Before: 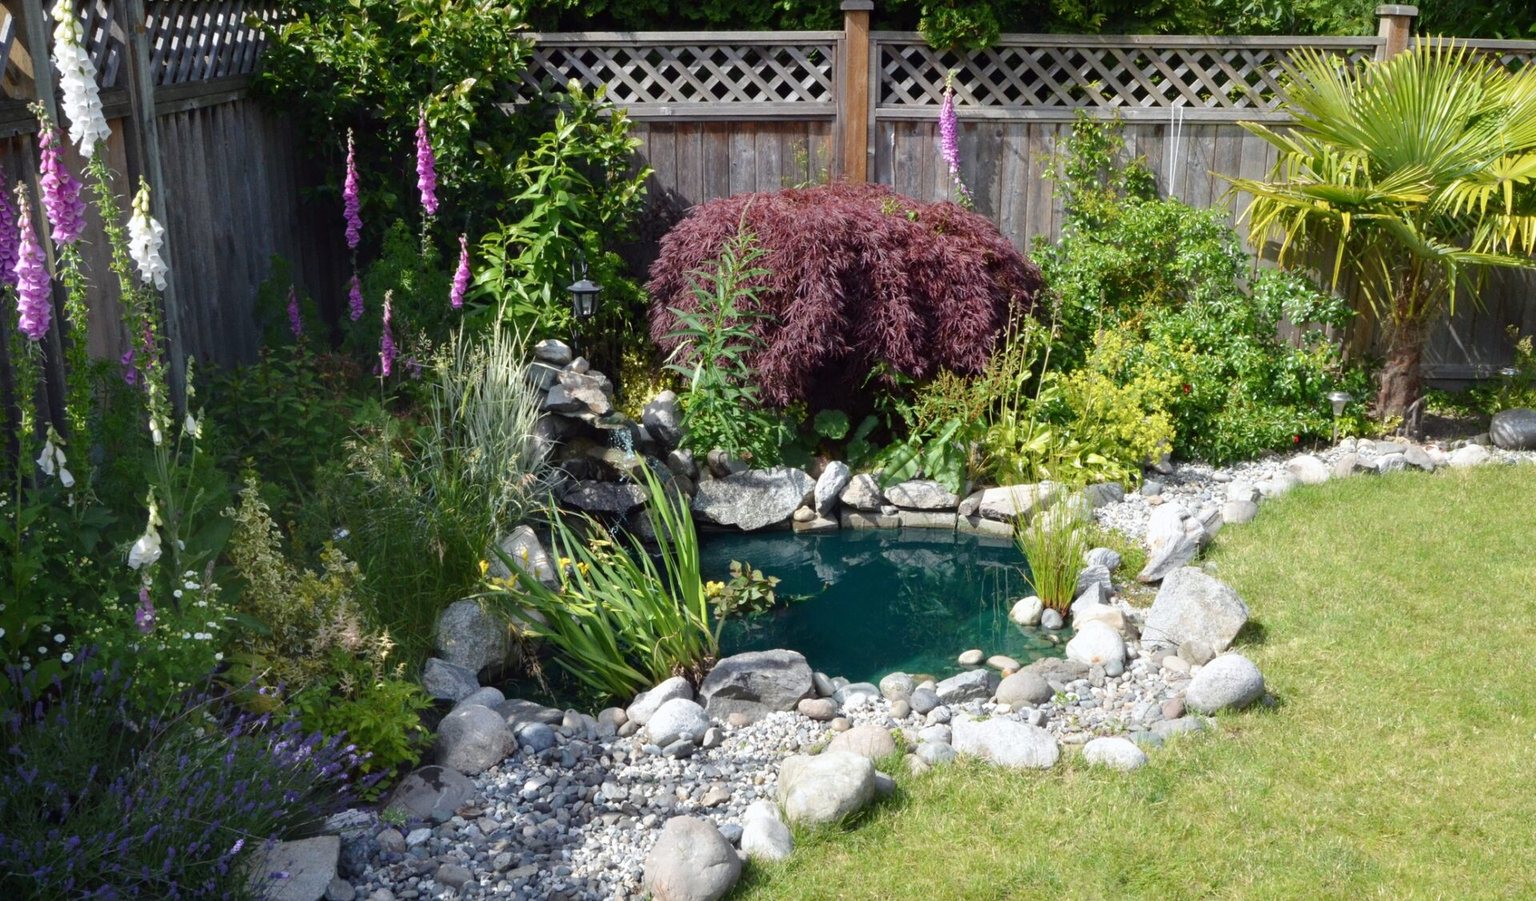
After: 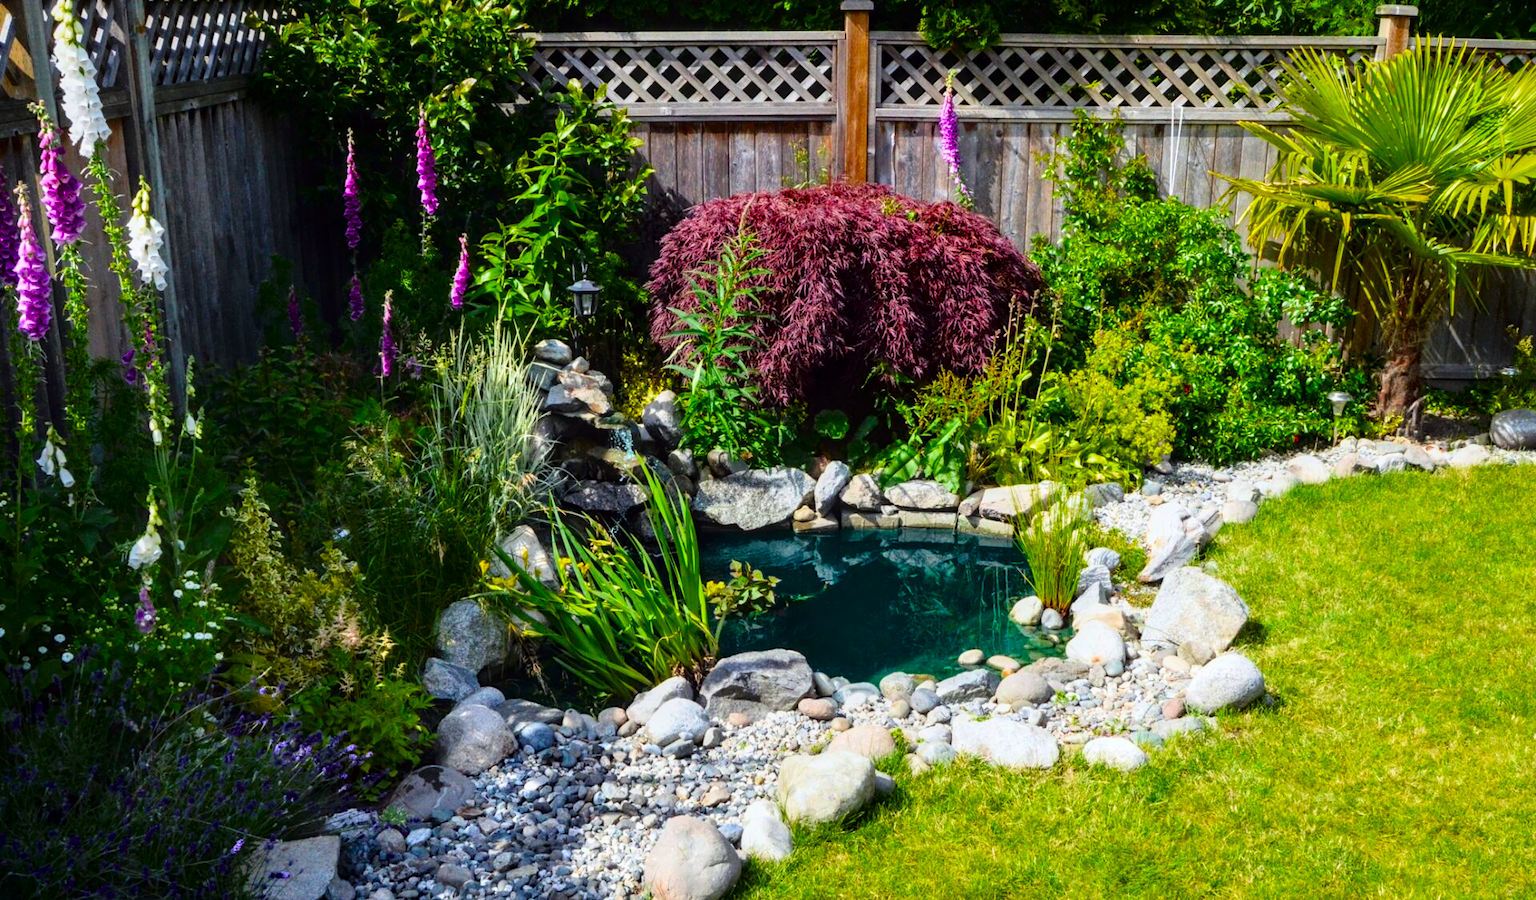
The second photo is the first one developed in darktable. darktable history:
local contrast: on, module defaults
tone curve: curves: ch0 [(0, 0) (0.128, 0.068) (0.292, 0.274) (0.46, 0.482) (0.653, 0.717) (0.819, 0.869) (0.998, 0.969)]; ch1 [(0, 0) (0.384, 0.365) (0.463, 0.45) (0.486, 0.486) (0.503, 0.504) (0.517, 0.517) (0.549, 0.572) (0.583, 0.615) (0.672, 0.699) (0.774, 0.817) (1, 1)]; ch2 [(0, 0) (0.374, 0.344) (0.446, 0.443) (0.494, 0.5) (0.527, 0.529) (0.565, 0.591) (0.644, 0.682) (1, 1)], color space Lab, linked channels, preserve colors none
contrast brightness saturation: brightness -0.023, saturation 0.342
color balance rgb: global offset › luminance 0.224%, perceptual saturation grading › global saturation 31.039%, global vibrance 10.338%, saturation formula JzAzBz (2021)
